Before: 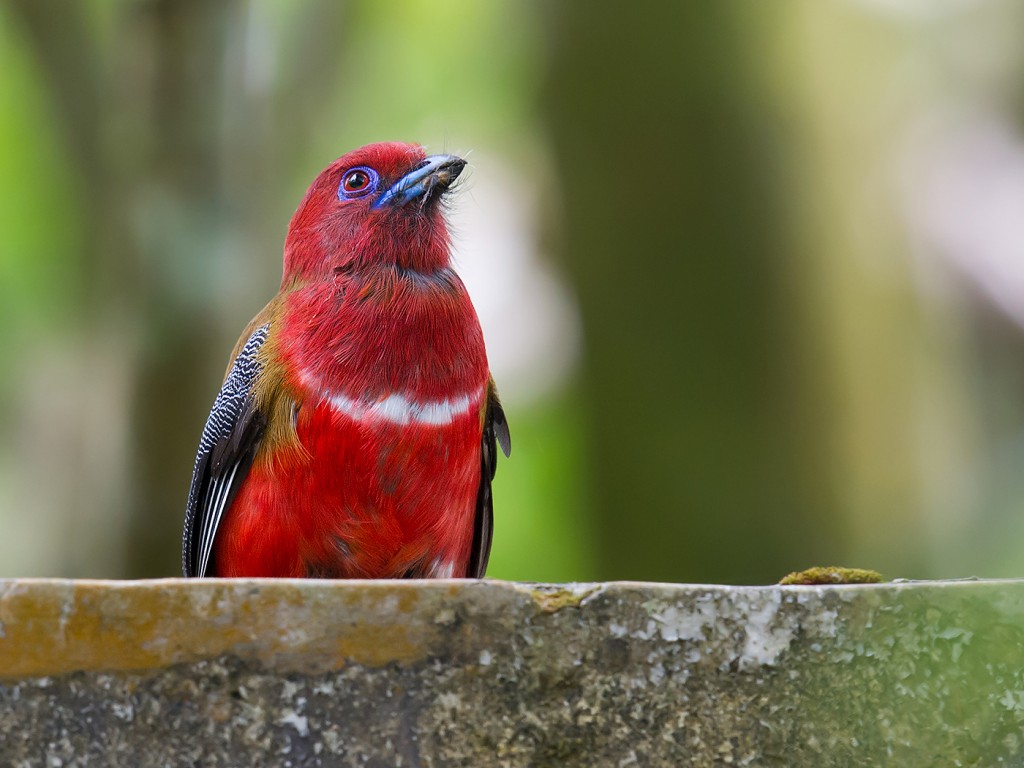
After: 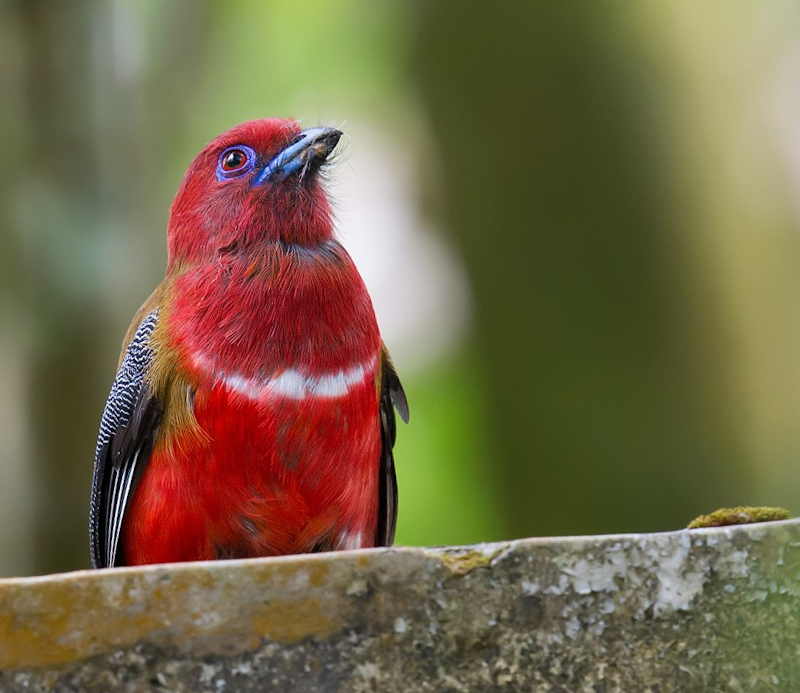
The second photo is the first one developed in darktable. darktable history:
rotate and perspective: rotation -4.57°, crop left 0.054, crop right 0.944, crop top 0.087, crop bottom 0.914
crop: left 8.026%, right 7.374%
